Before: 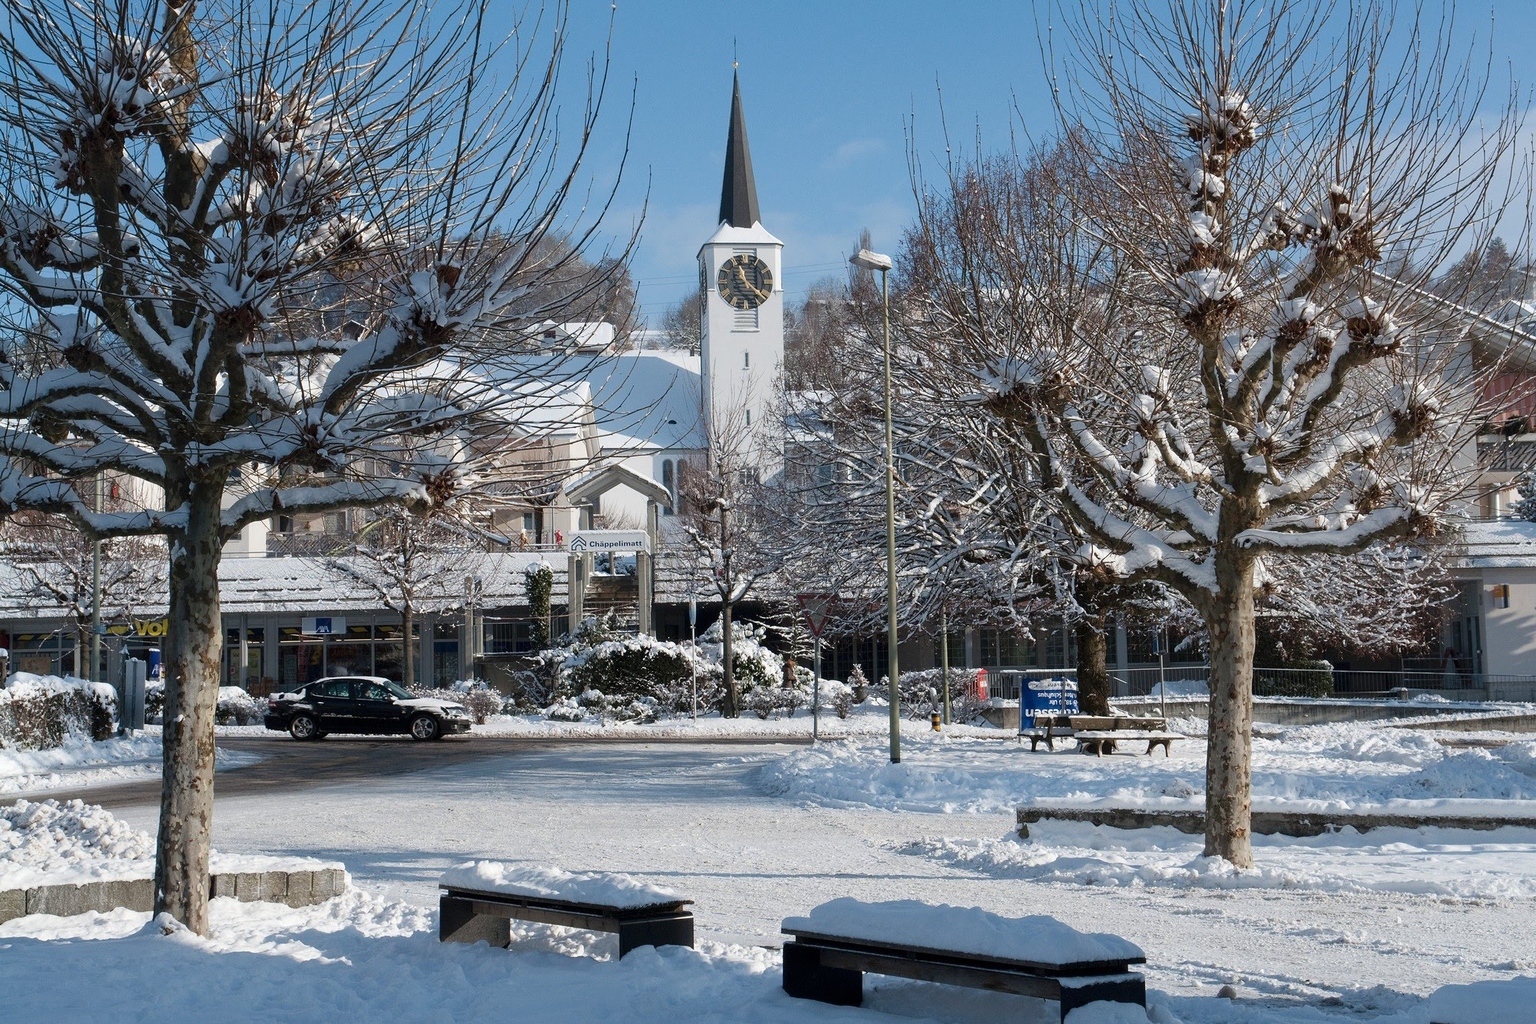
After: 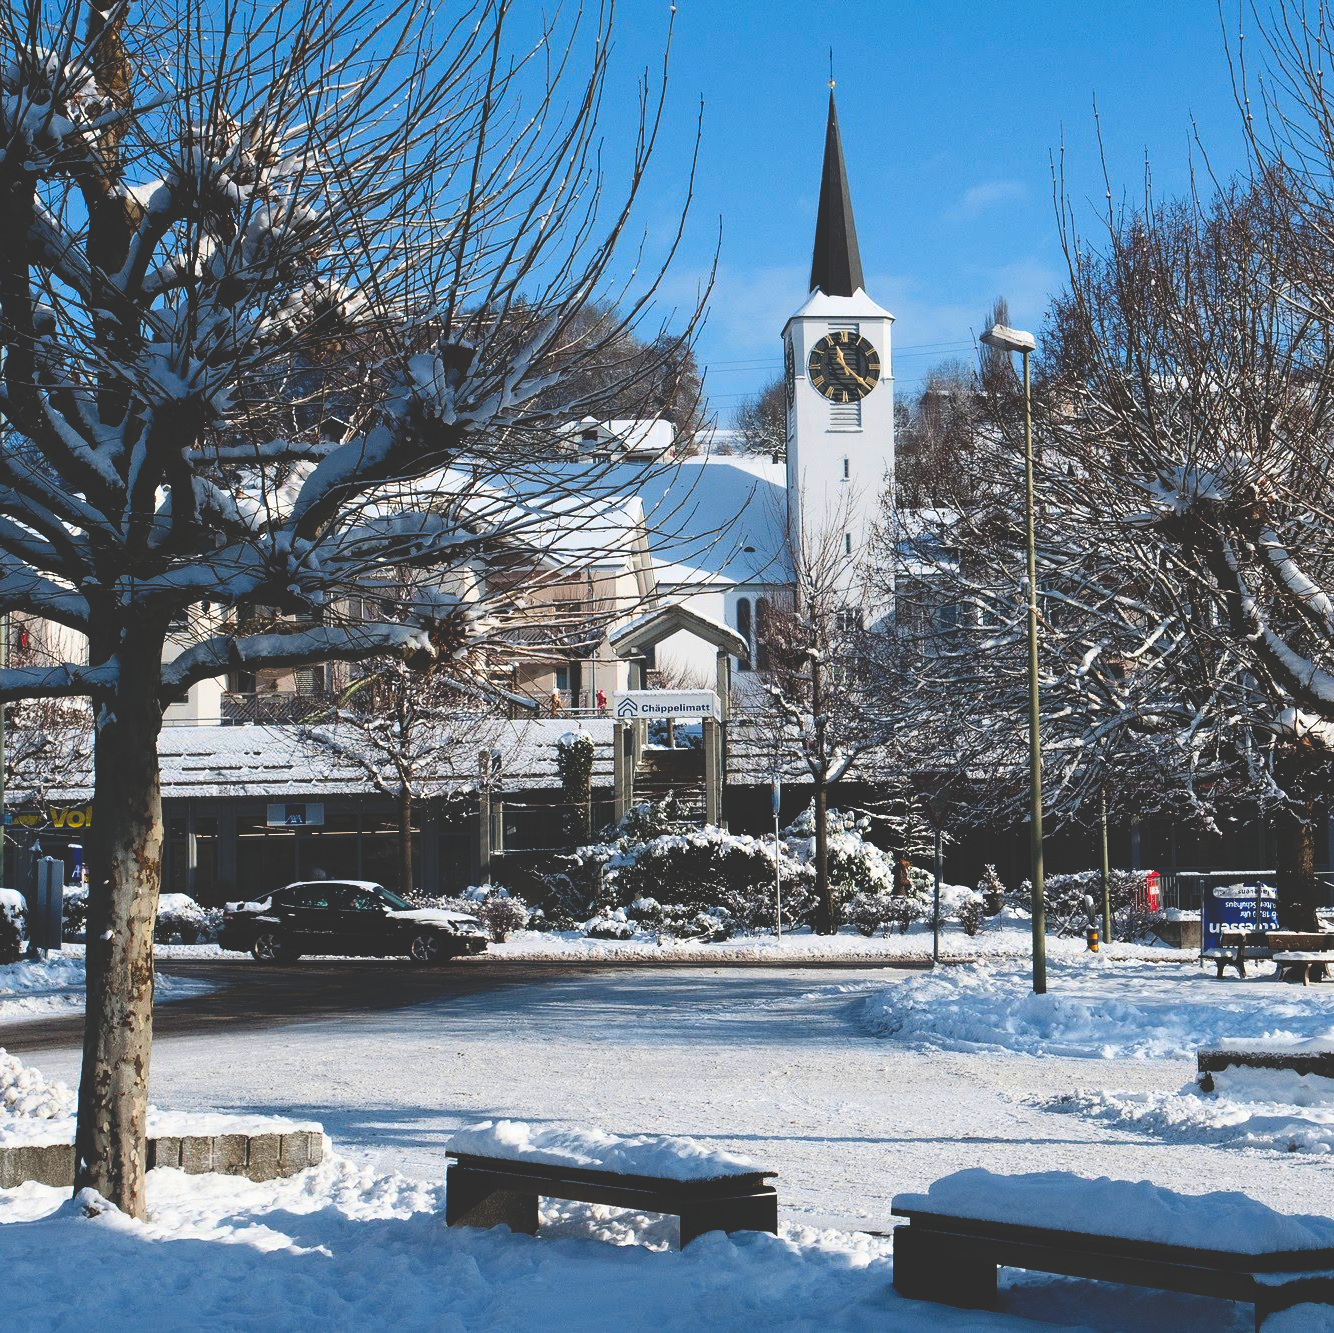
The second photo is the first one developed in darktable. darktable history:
base curve: curves: ch0 [(0, 0.02) (0.083, 0.036) (1, 1)], preserve colors none
contrast brightness saturation: contrast 0.196, brightness 0.164, saturation 0.224
crop and rotate: left 6.303%, right 26.955%
